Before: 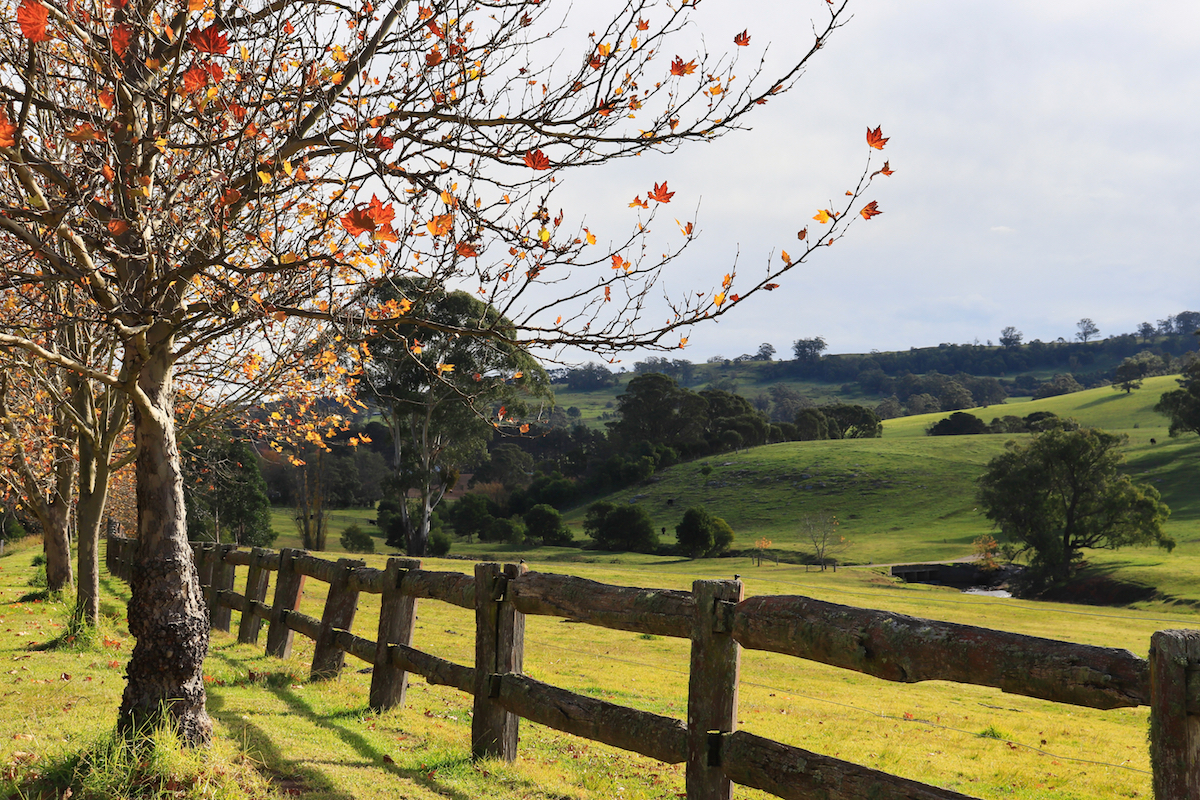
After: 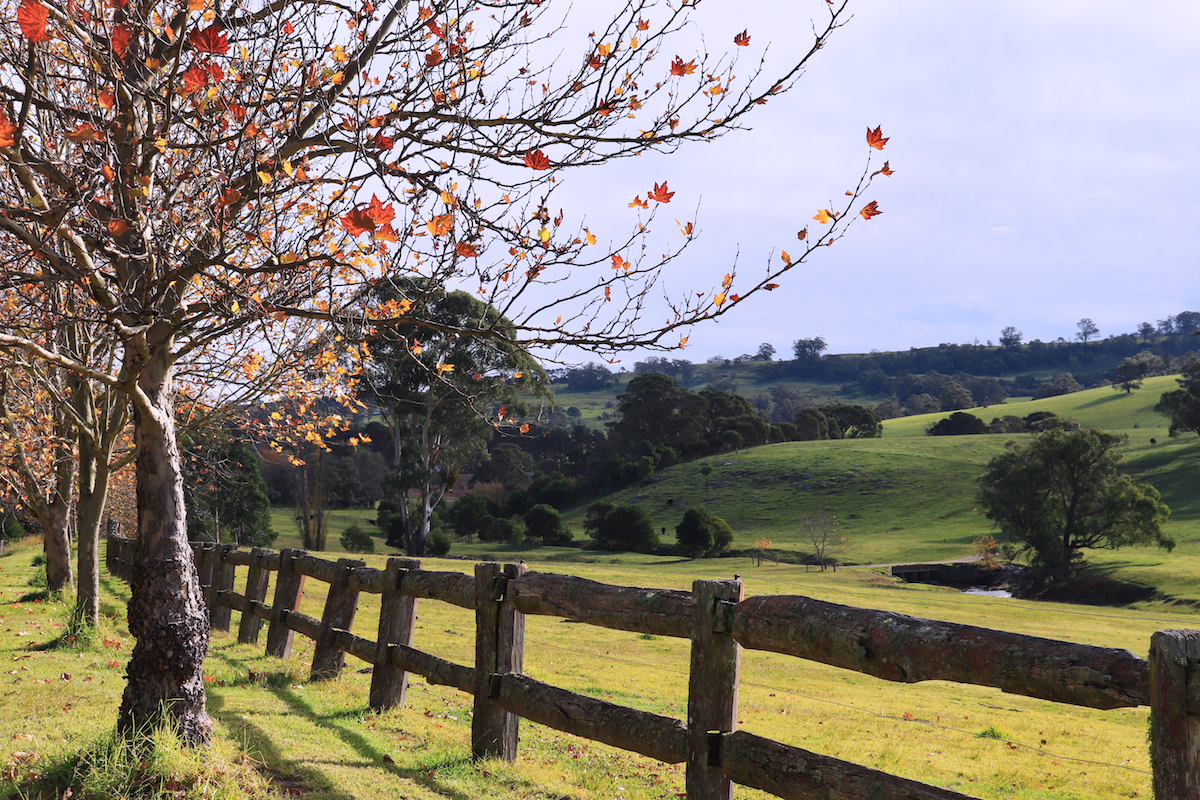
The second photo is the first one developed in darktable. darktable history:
color calibration: illuminant custom, x 0.363, y 0.385, temperature 4527.86 K
